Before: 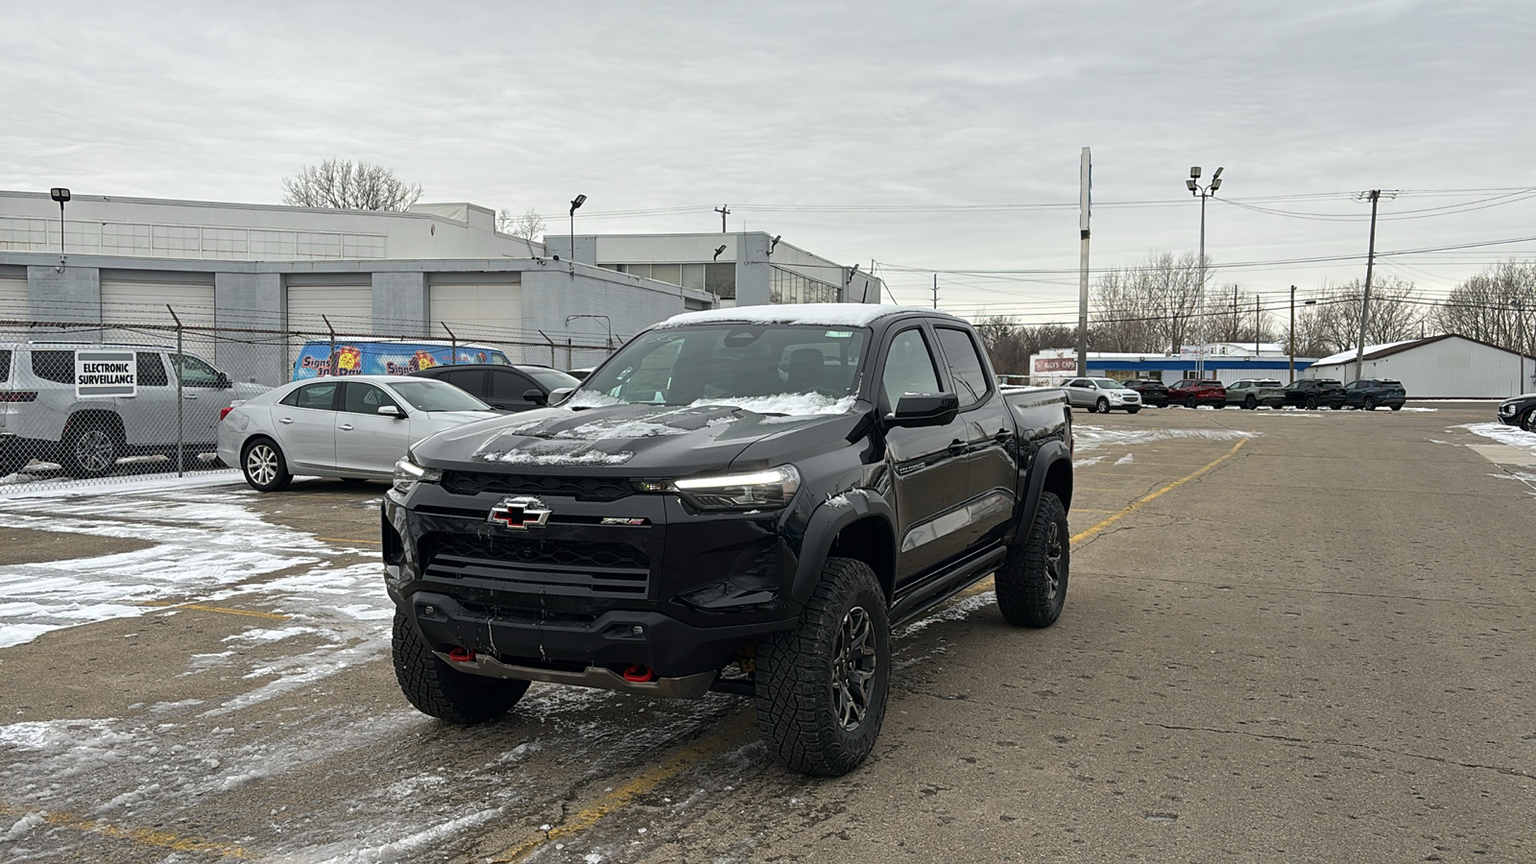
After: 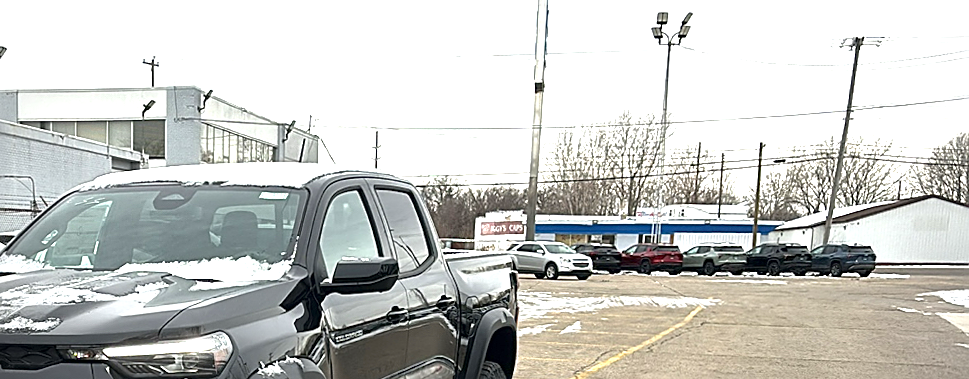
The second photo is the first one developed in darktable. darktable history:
exposure: black level correction 0, exposure 1.198 EV, compensate exposure bias true, compensate highlight preservation false
crop: left 36.005%, top 18.293%, right 0.31%, bottom 38.444%
local contrast: mode bilateral grid, contrast 20, coarseness 50, detail 179%, midtone range 0.2
sharpen: on, module defaults
white balance: red 1, blue 1
vignetting: fall-off radius 60.92%
rotate and perspective: rotation 0.074°, lens shift (vertical) 0.096, lens shift (horizontal) -0.041, crop left 0.043, crop right 0.952, crop top 0.024, crop bottom 0.979
